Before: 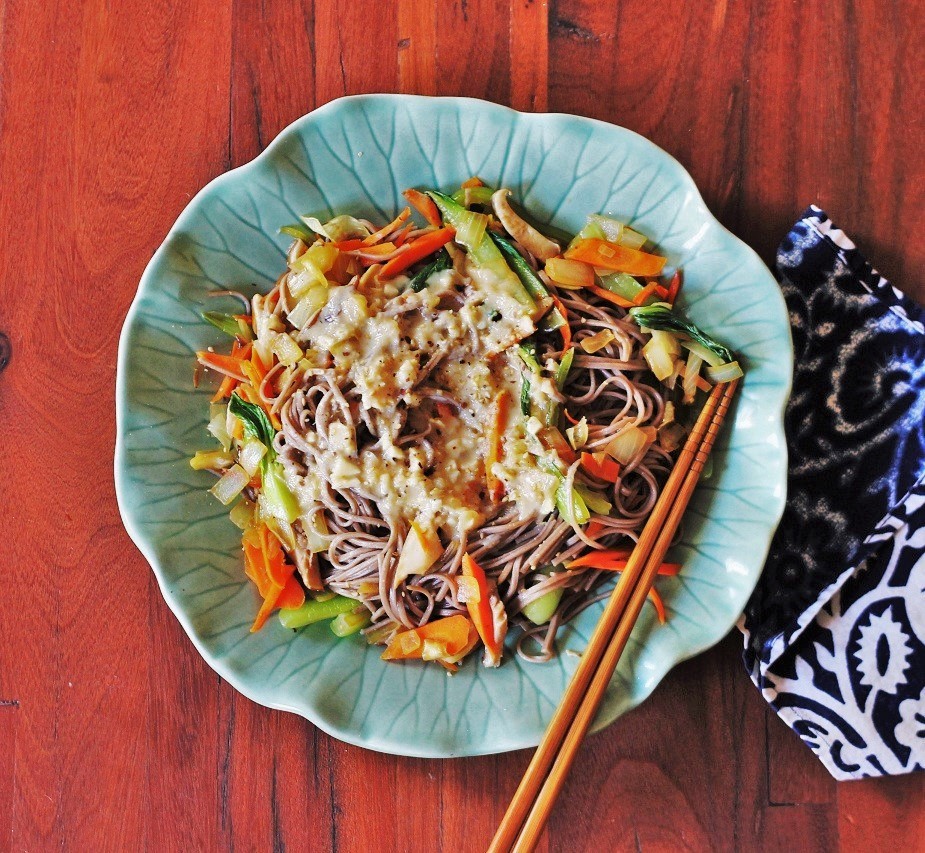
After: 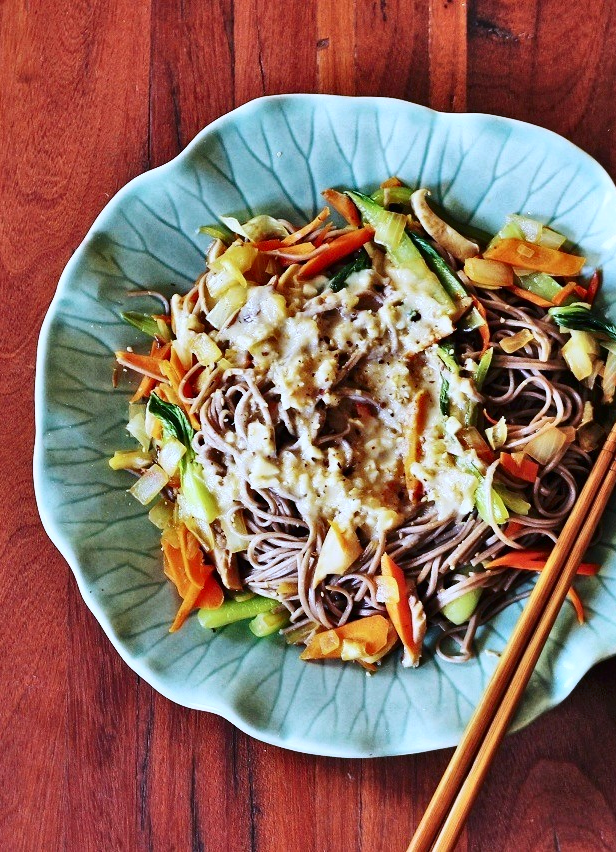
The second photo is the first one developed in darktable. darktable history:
crop and rotate: left 8.786%, right 24.548%
white balance: red 0.924, blue 1.095
contrast brightness saturation: contrast 0.28
